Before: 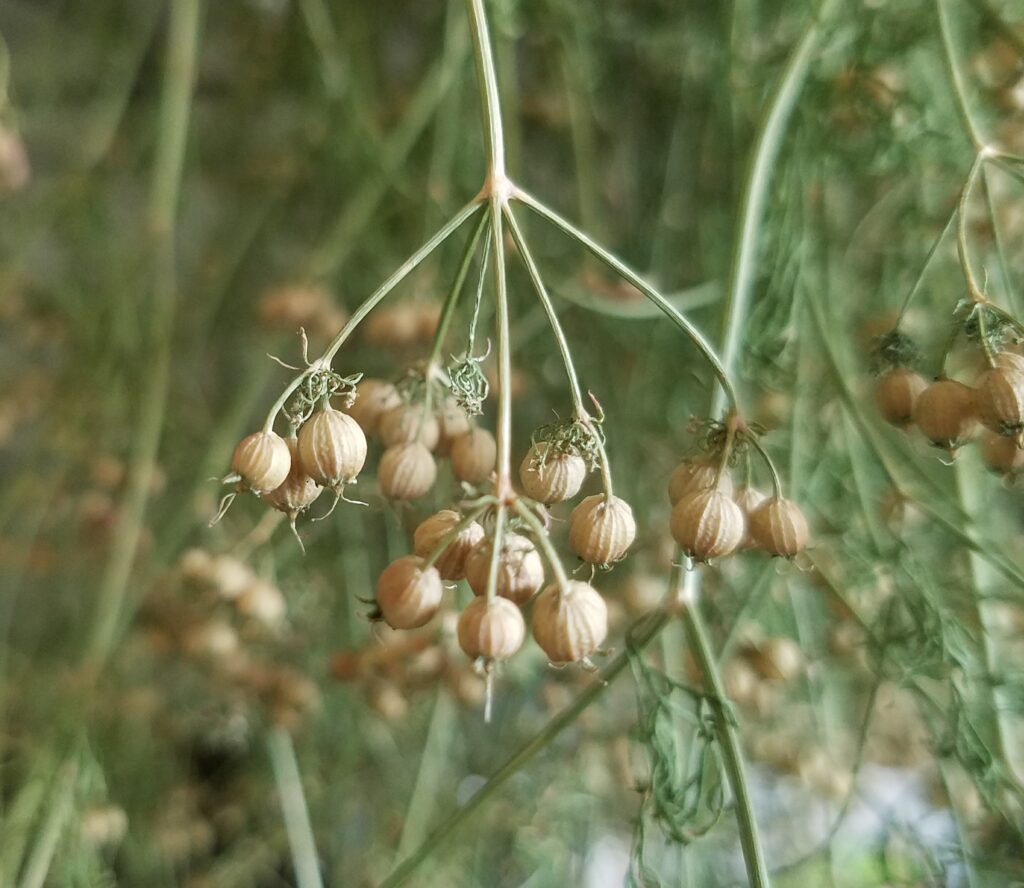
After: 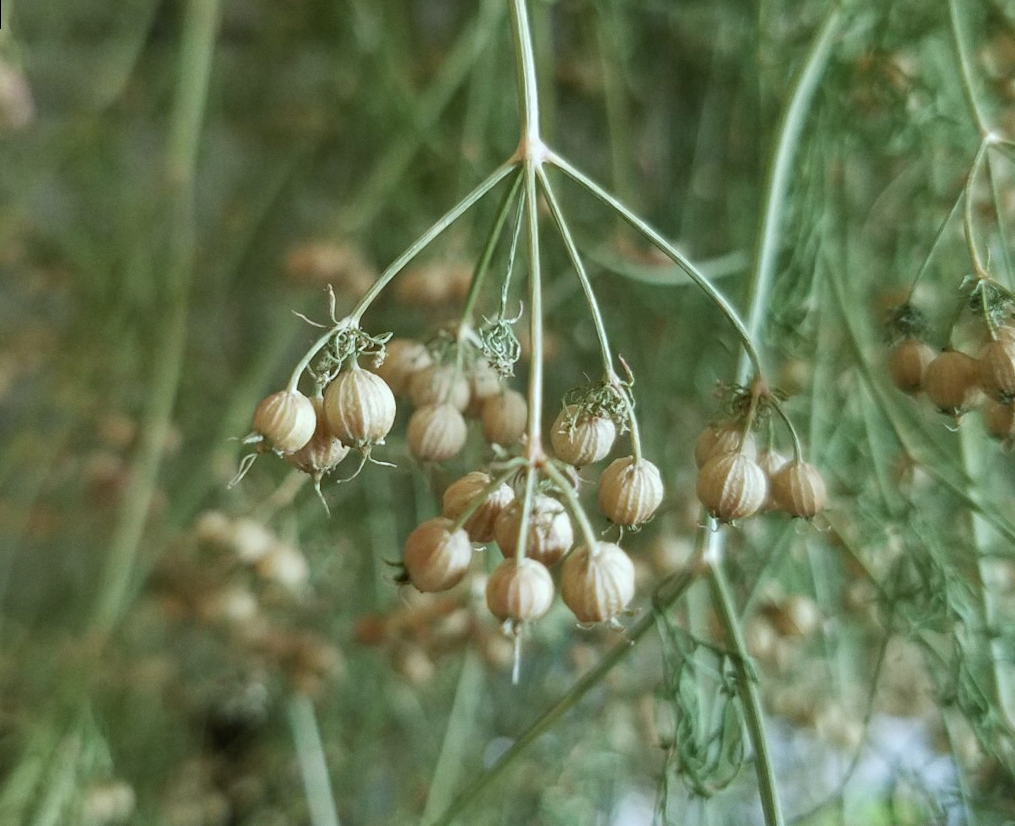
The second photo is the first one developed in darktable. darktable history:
grain: coarseness 0.09 ISO, strength 10%
rotate and perspective: rotation 0.679°, lens shift (horizontal) 0.136, crop left 0.009, crop right 0.991, crop top 0.078, crop bottom 0.95
white balance: red 0.925, blue 1.046
